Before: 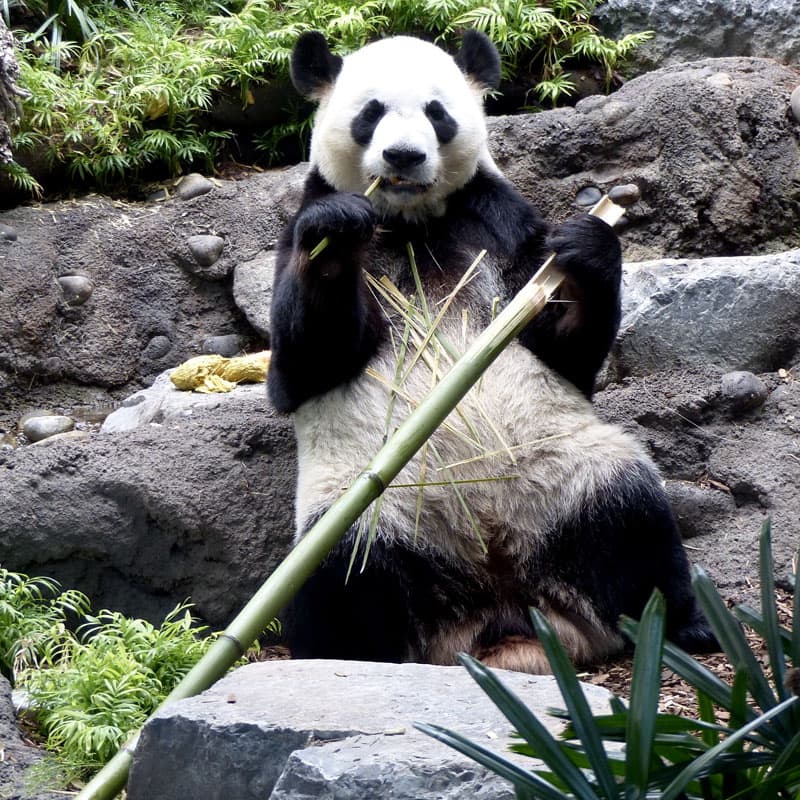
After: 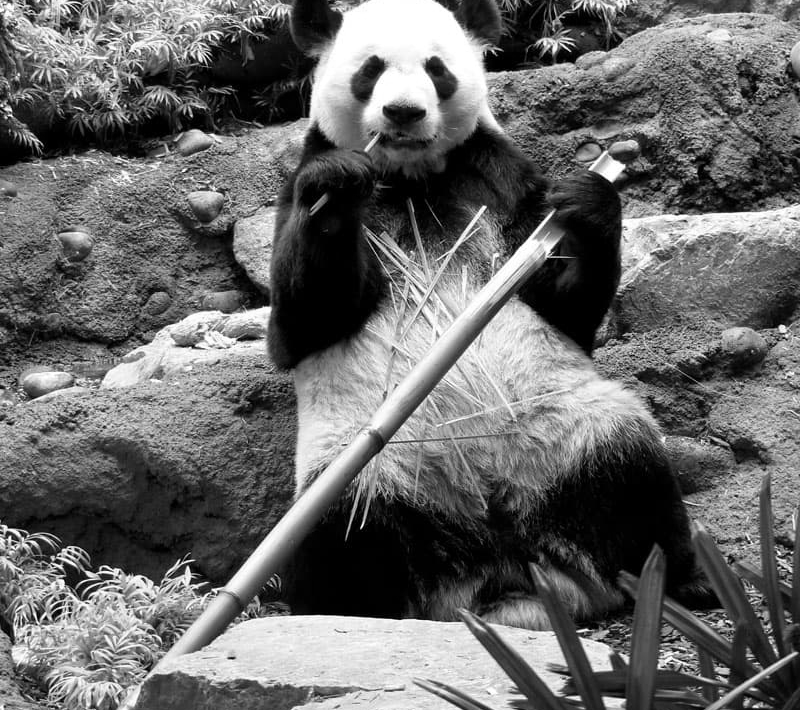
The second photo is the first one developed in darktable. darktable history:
crop and rotate: top 5.609%, bottom 5.609%
monochrome: on, module defaults
